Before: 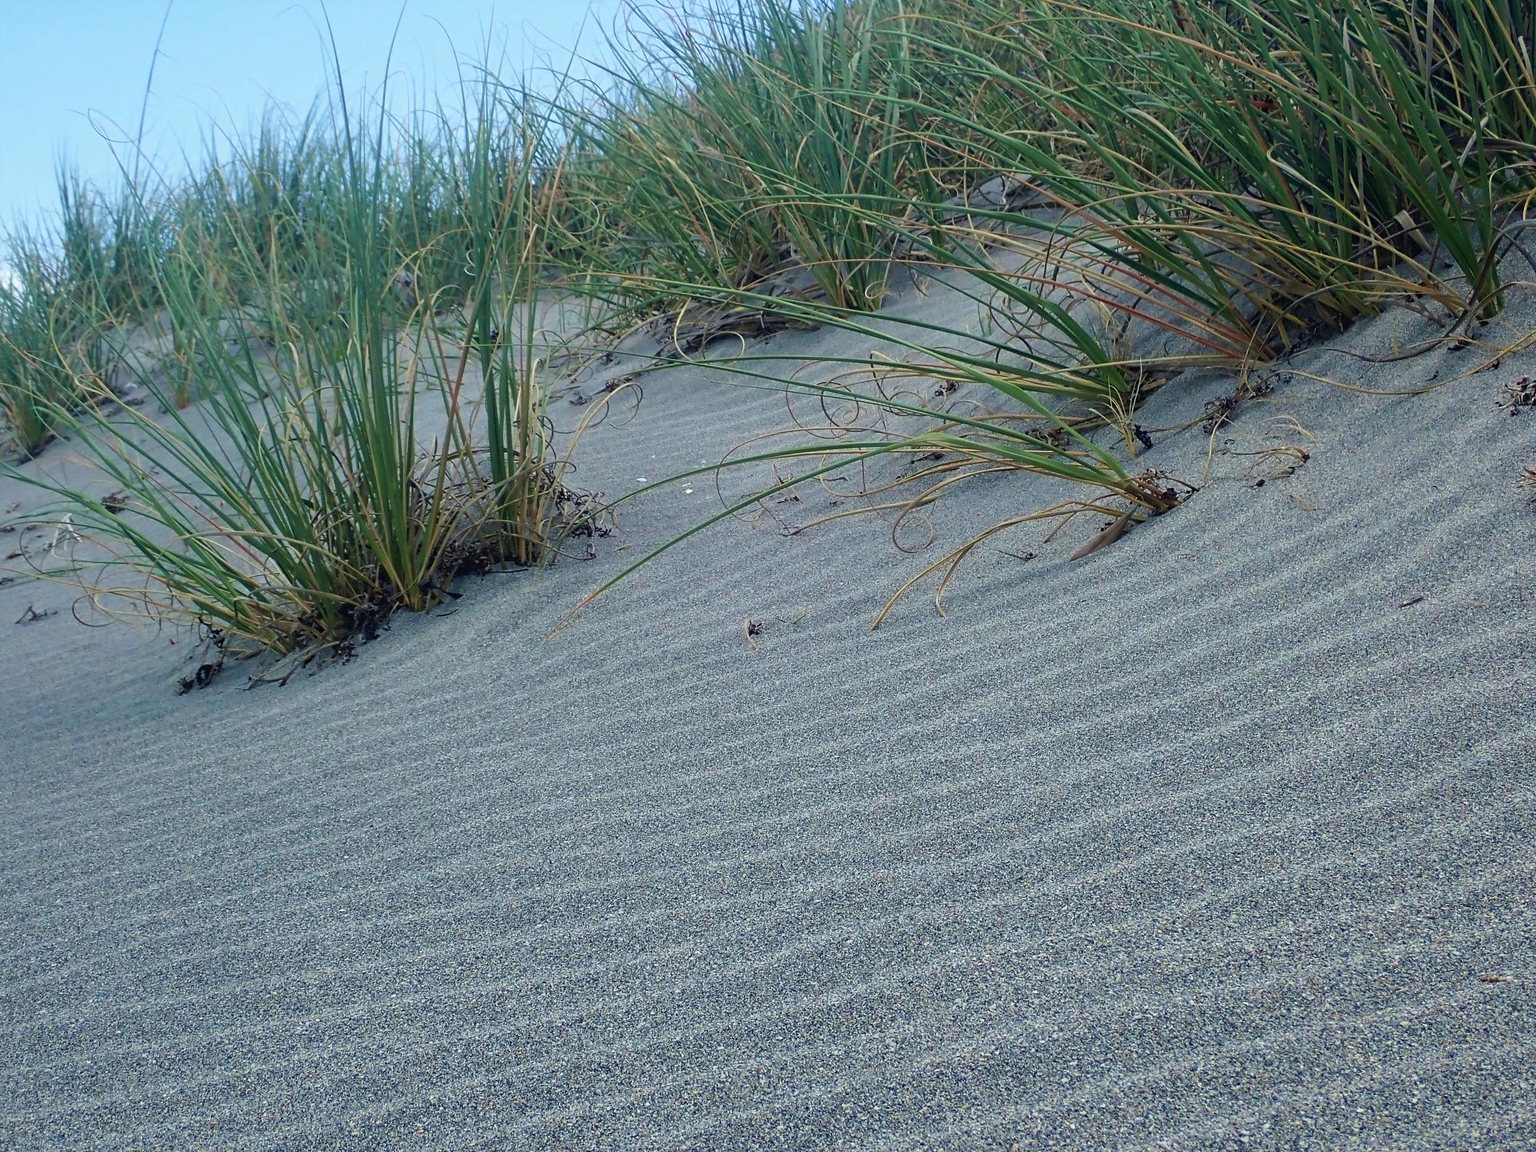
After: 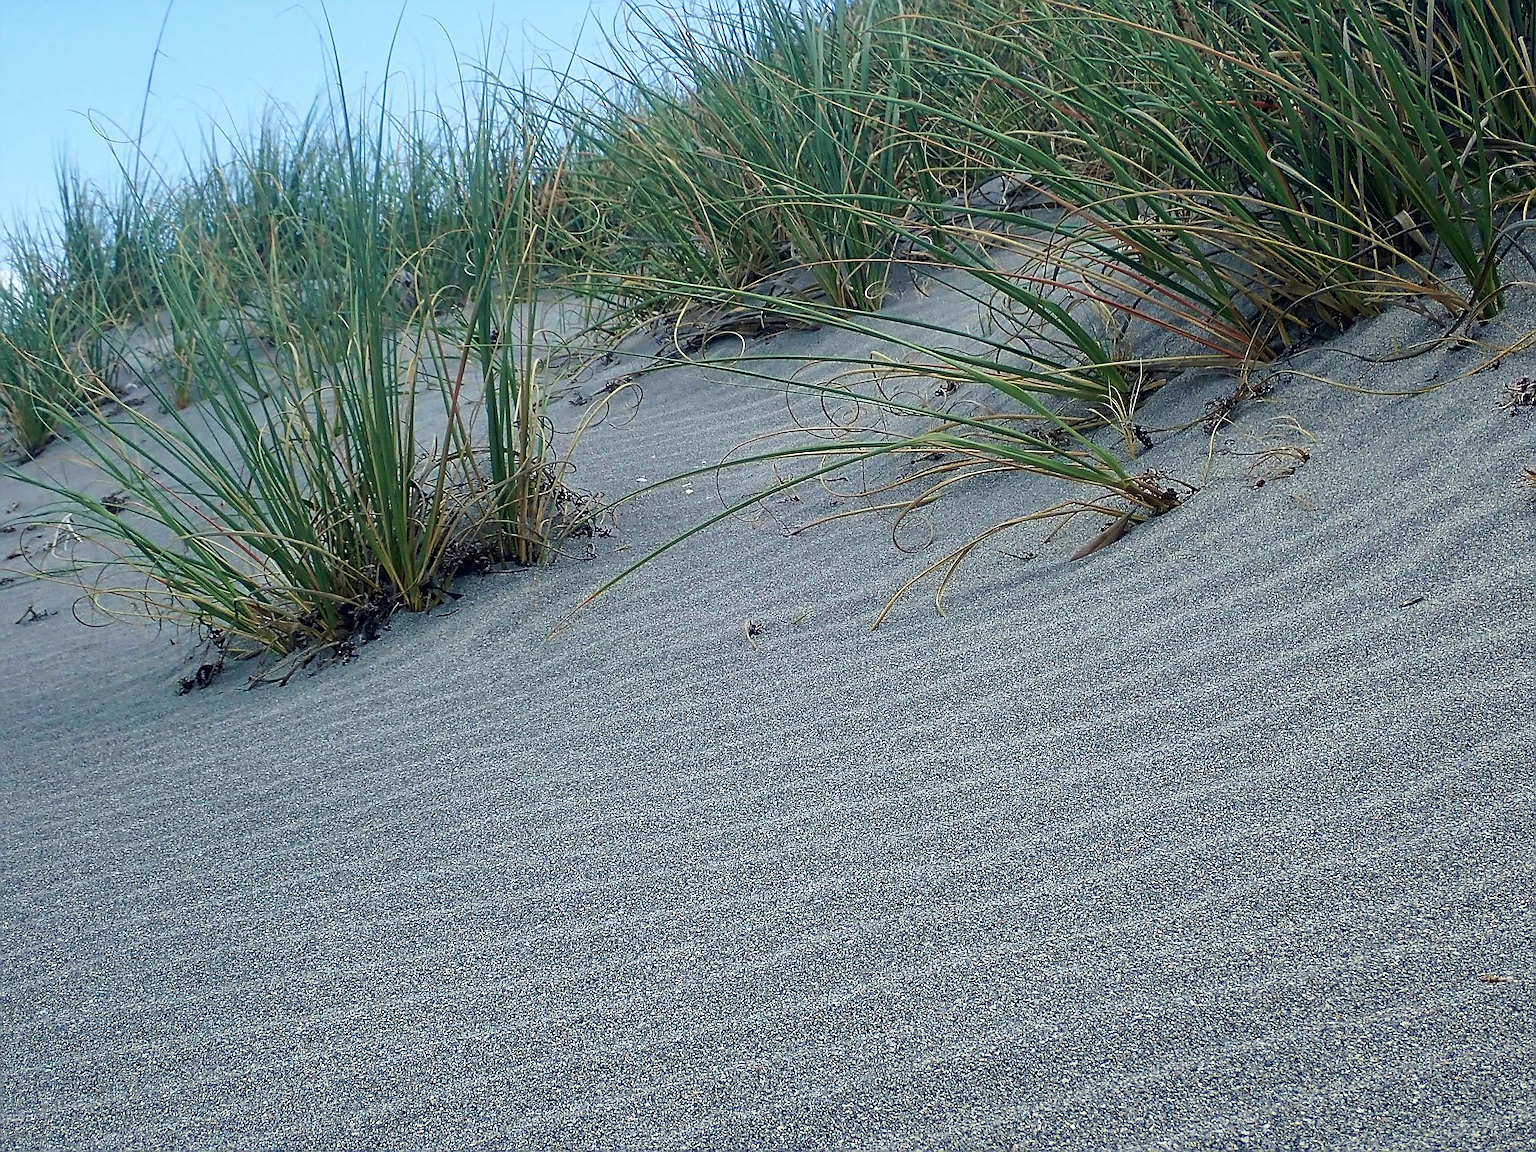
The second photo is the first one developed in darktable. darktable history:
sharpen: radius 1.405, amount 1.251, threshold 0.69
local contrast: highlights 104%, shadows 99%, detail 120%, midtone range 0.2
